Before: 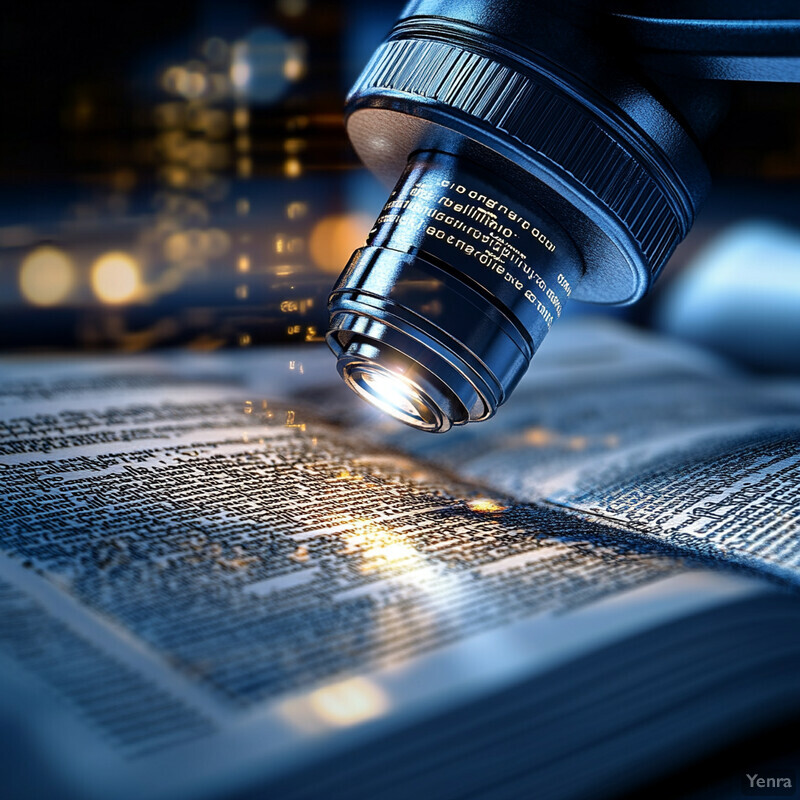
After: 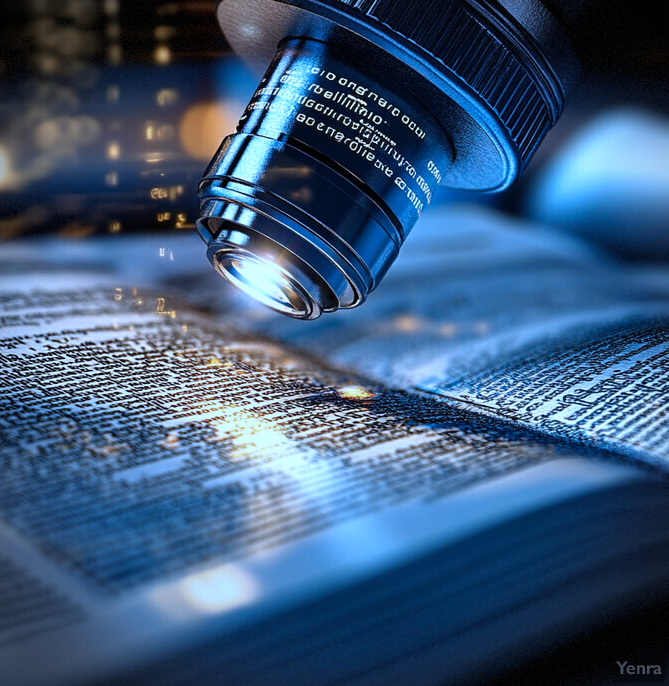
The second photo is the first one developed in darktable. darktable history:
crop: left 16.315%, top 14.246%
white balance: red 0.924, blue 1.095
vignetting: dithering 8-bit output, unbound false
color correction: highlights a* -2.24, highlights b* -18.1
